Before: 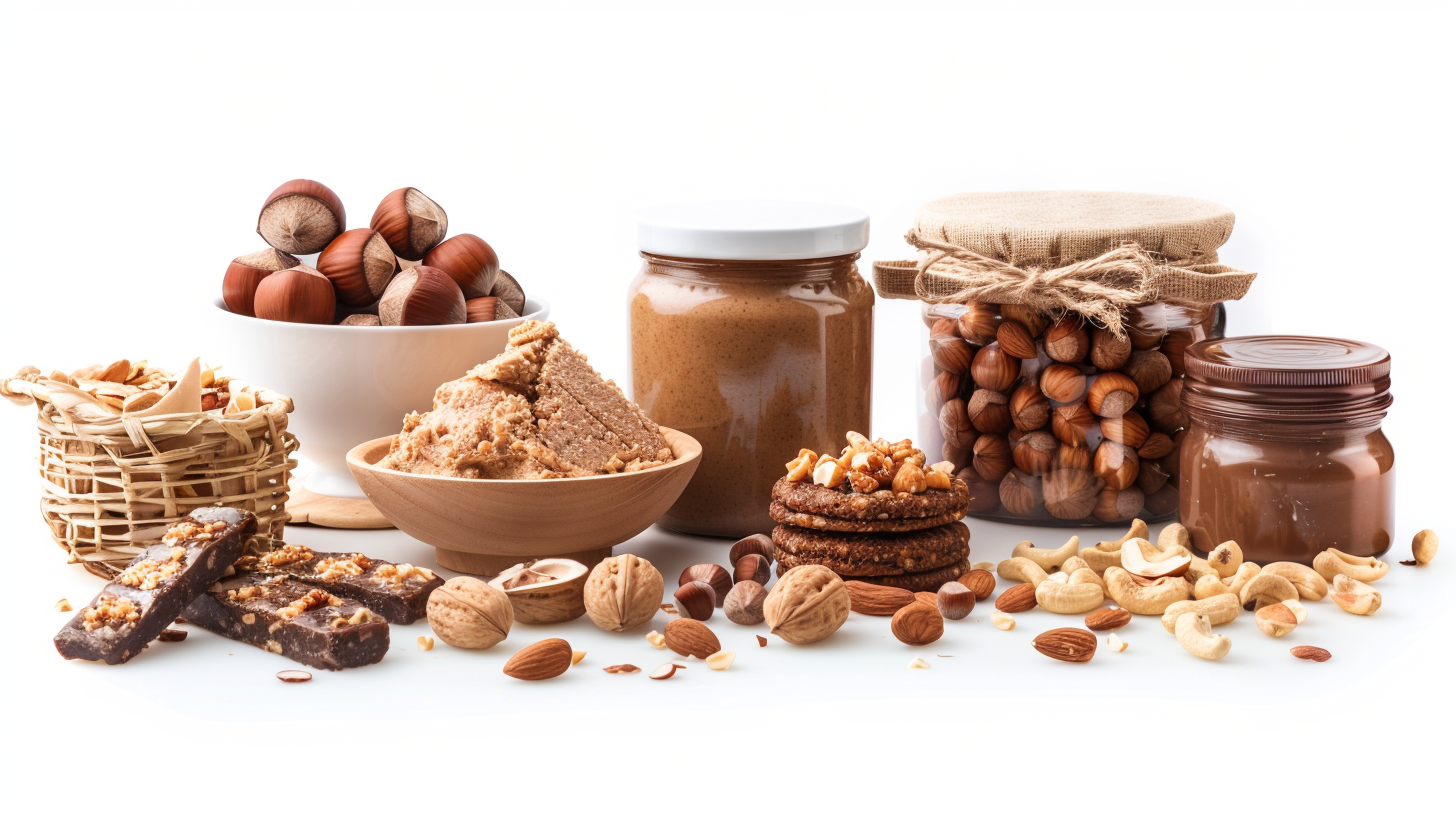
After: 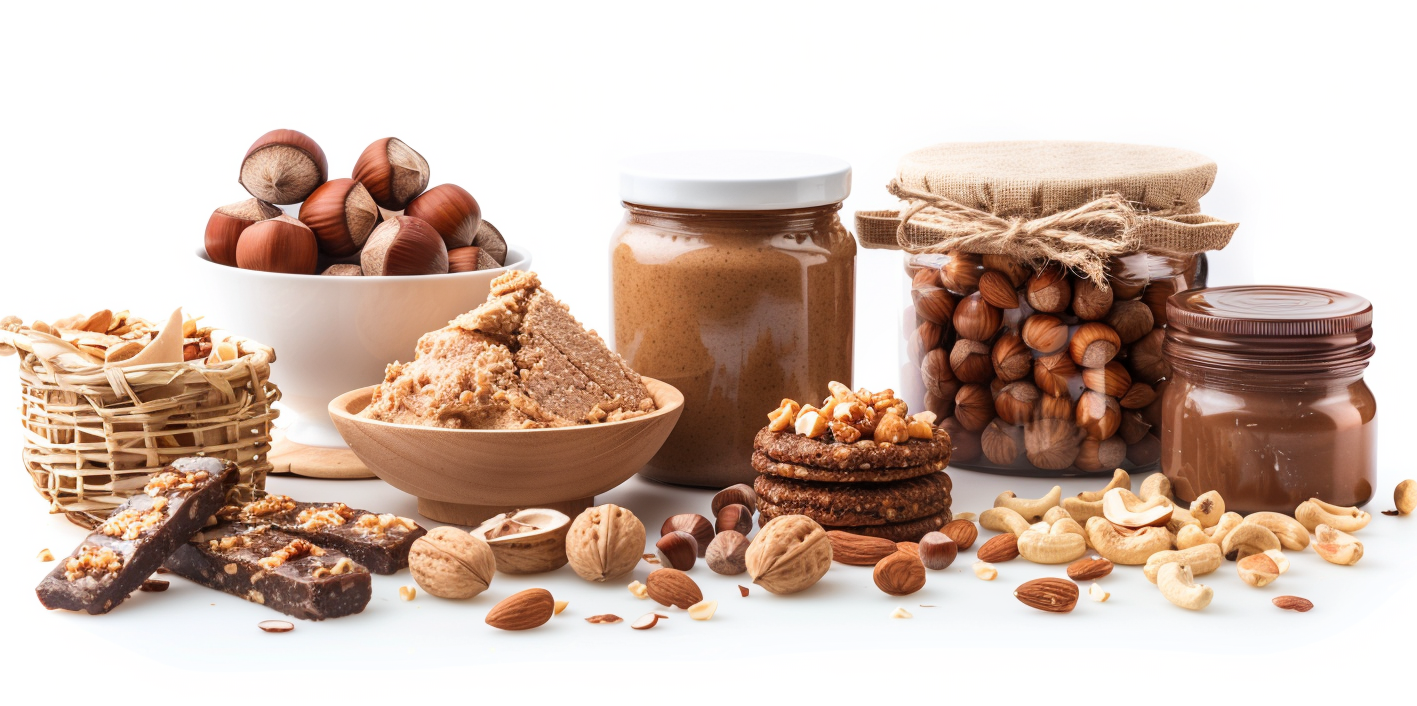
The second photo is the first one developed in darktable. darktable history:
tone equalizer: smoothing diameter 24.93%, edges refinement/feathering 6.42, preserve details guided filter
crop: left 1.247%, top 6.193%, right 1.401%, bottom 7.188%
base curve: curves: ch0 [(0, 0) (0.297, 0.298) (1, 1)], preserve colors none
